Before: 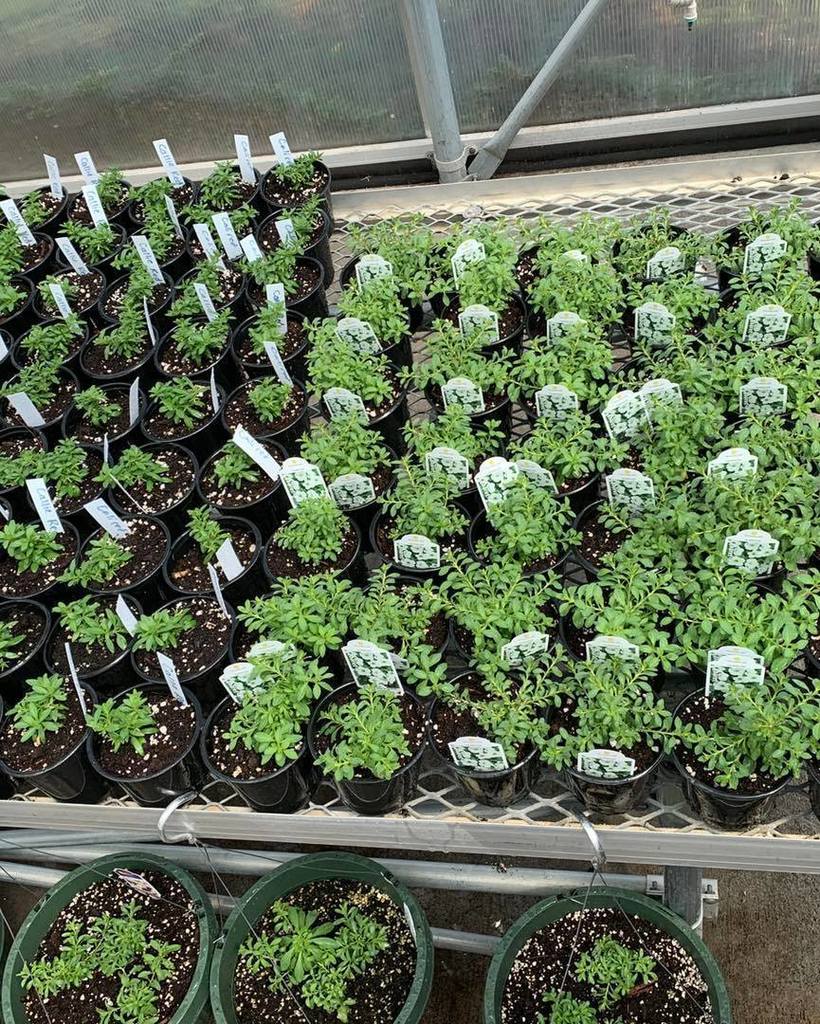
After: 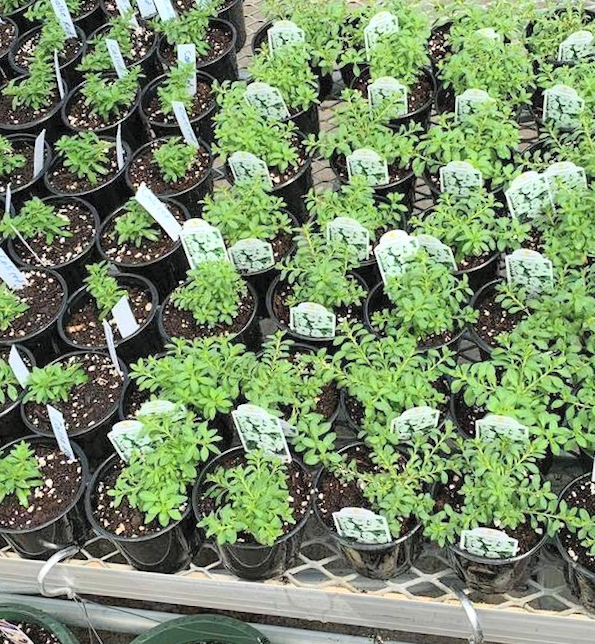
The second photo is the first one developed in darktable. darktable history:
tone equalizer: on, module defaults
contrast brightness saturation: contrast 0.1, brightness 0.3, saturation 0.14
crop and rotate: angle -3.37°, left 9.79%, top 20.73%, right 12.42%, bottom 11.82%
